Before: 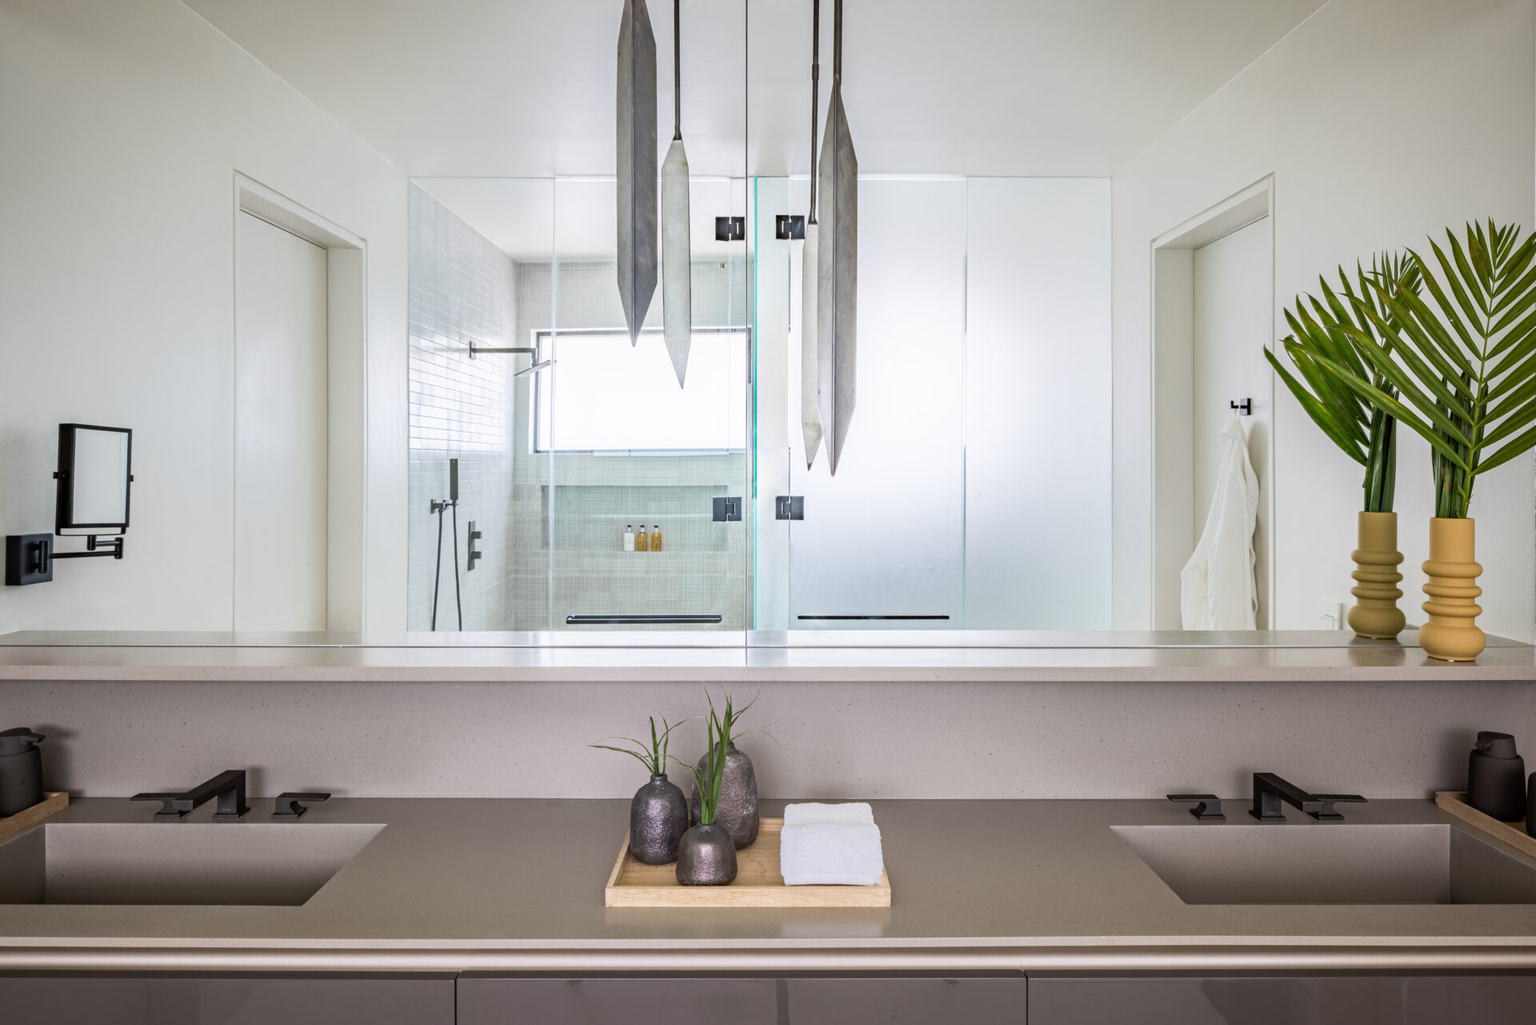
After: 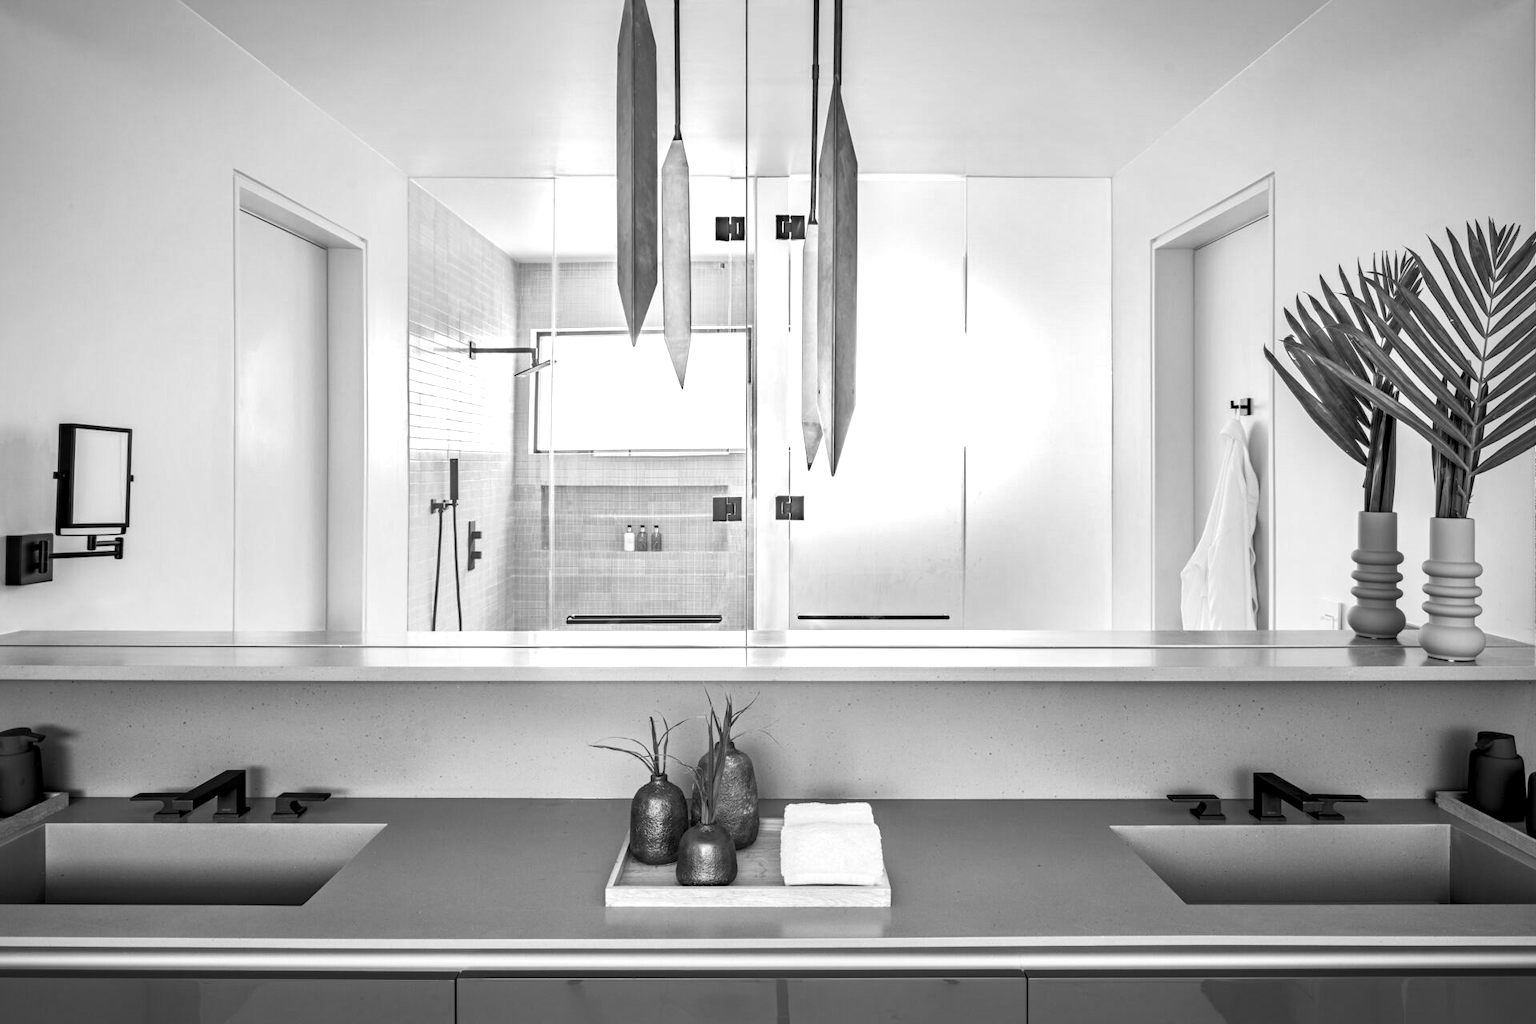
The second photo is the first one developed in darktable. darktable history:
shadows and highlights: radius 44.78, white point adjustment 6.64, compress 79.65%, highlights color adjustment 78.42%, soften with gaussian
local contrast: mode bilateral grid, contrast 25, coarseness 60, detail 151%, midtone range 0.2
monochrome: on, module defaults
